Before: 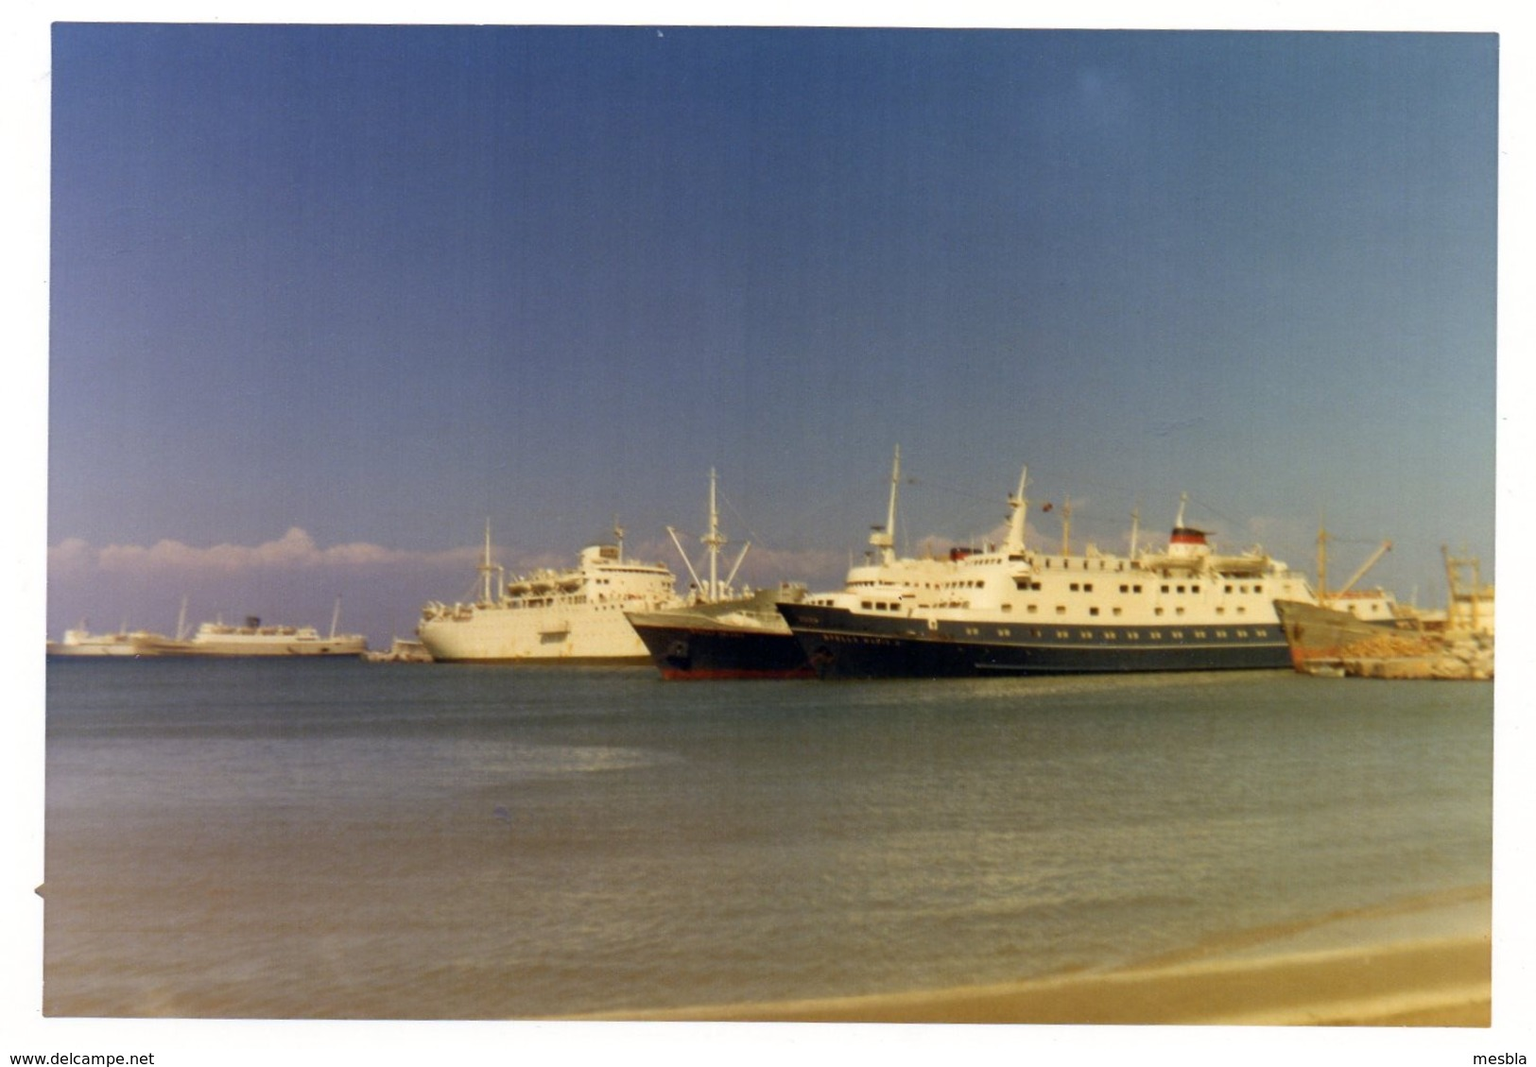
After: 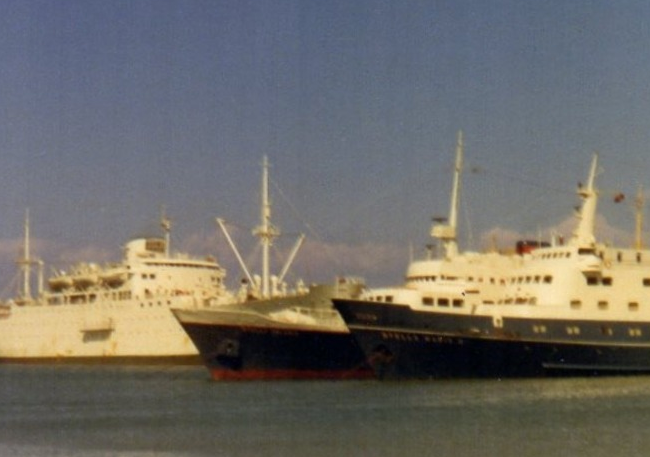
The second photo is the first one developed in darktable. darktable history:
crop: left 30.107%, top 30.054%, right 29.832%, bottom 29.432%
